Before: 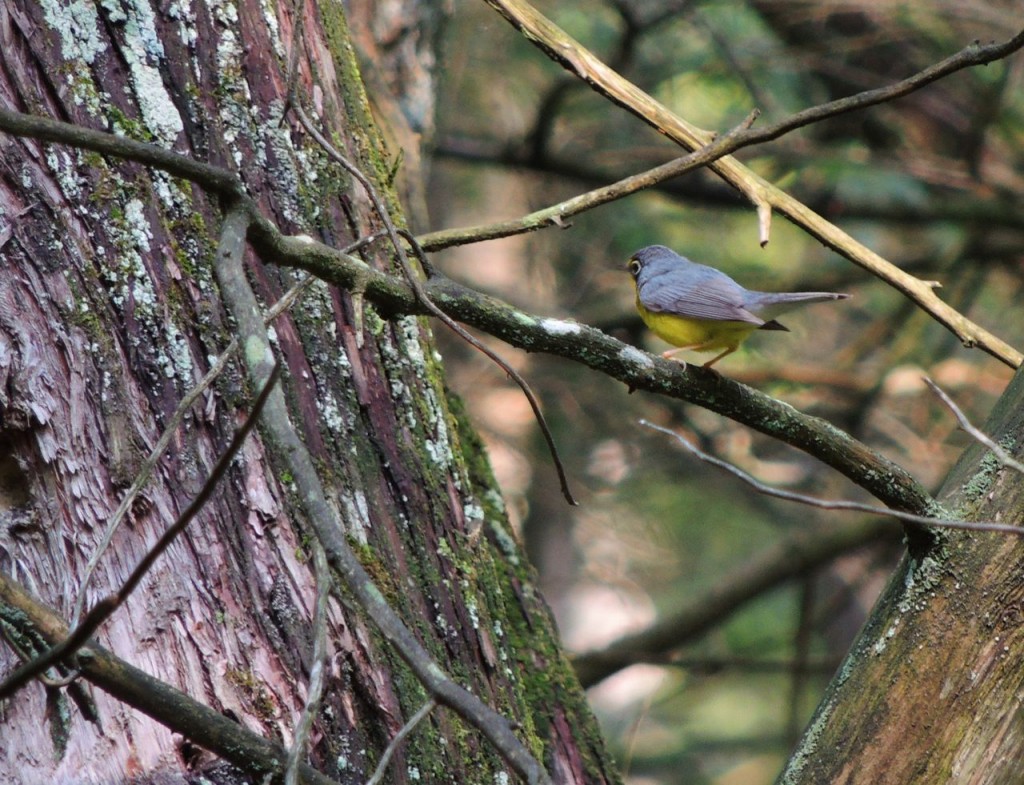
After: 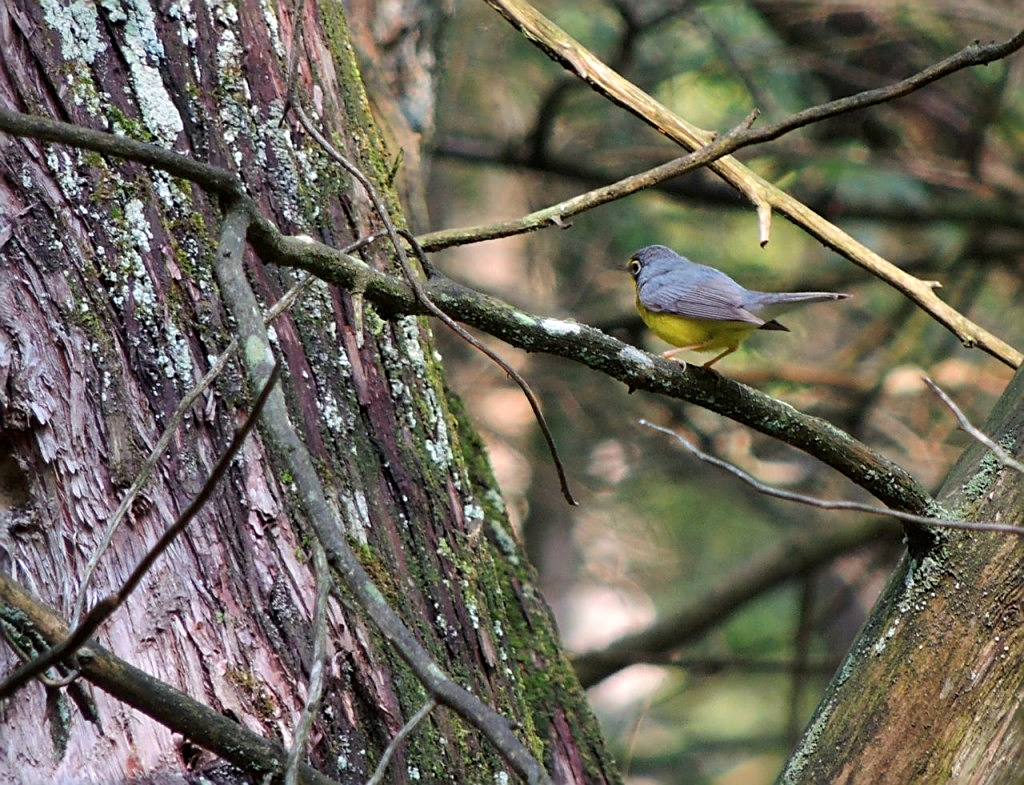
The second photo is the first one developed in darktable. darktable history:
sharpen: on, module defaults
exposure: black level correction 0.002, exposure 0.15 EV, compensate exposure bias true, compensate highlight preservation false
